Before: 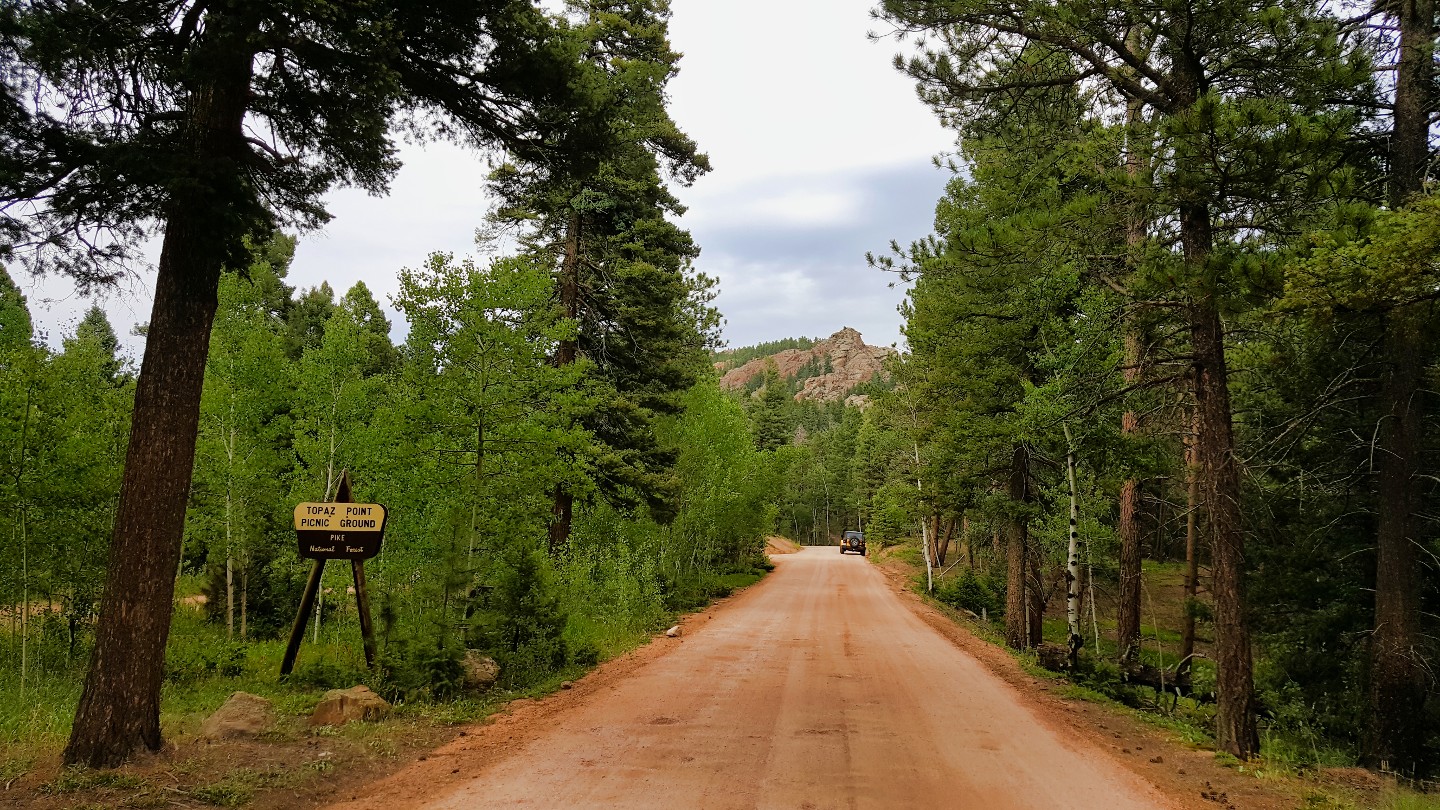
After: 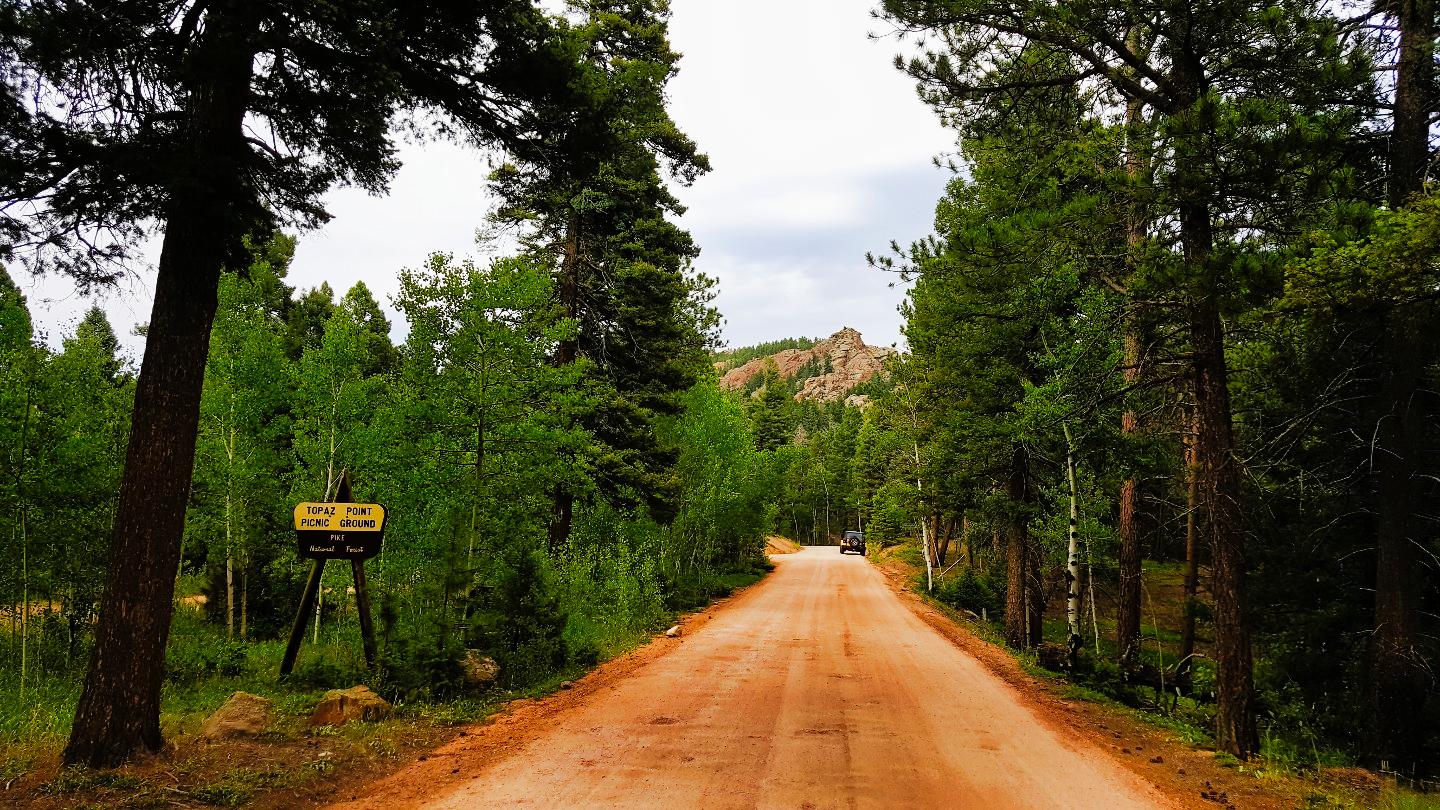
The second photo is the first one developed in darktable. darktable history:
tone curve: curves: ch0 [(0, 0) (0.003, 0.002) (0.011, 0.006) (0.025, 0.014) (0.044, 0.02) (0.069, 0.027) (0.1, 0.036) (0.136, 0.05) (0.177, 0.081) (0.224, 0.118) (0.277, 0.183) (0.335, 0.262) (0.399, 0.351) (0.468, 0.456) (0.543, 0.571) (0.623, 0.692) (0.709, 0.795) (0.801, 0.88) (0.898, 0.948) (1, 1)], preserve colors none
